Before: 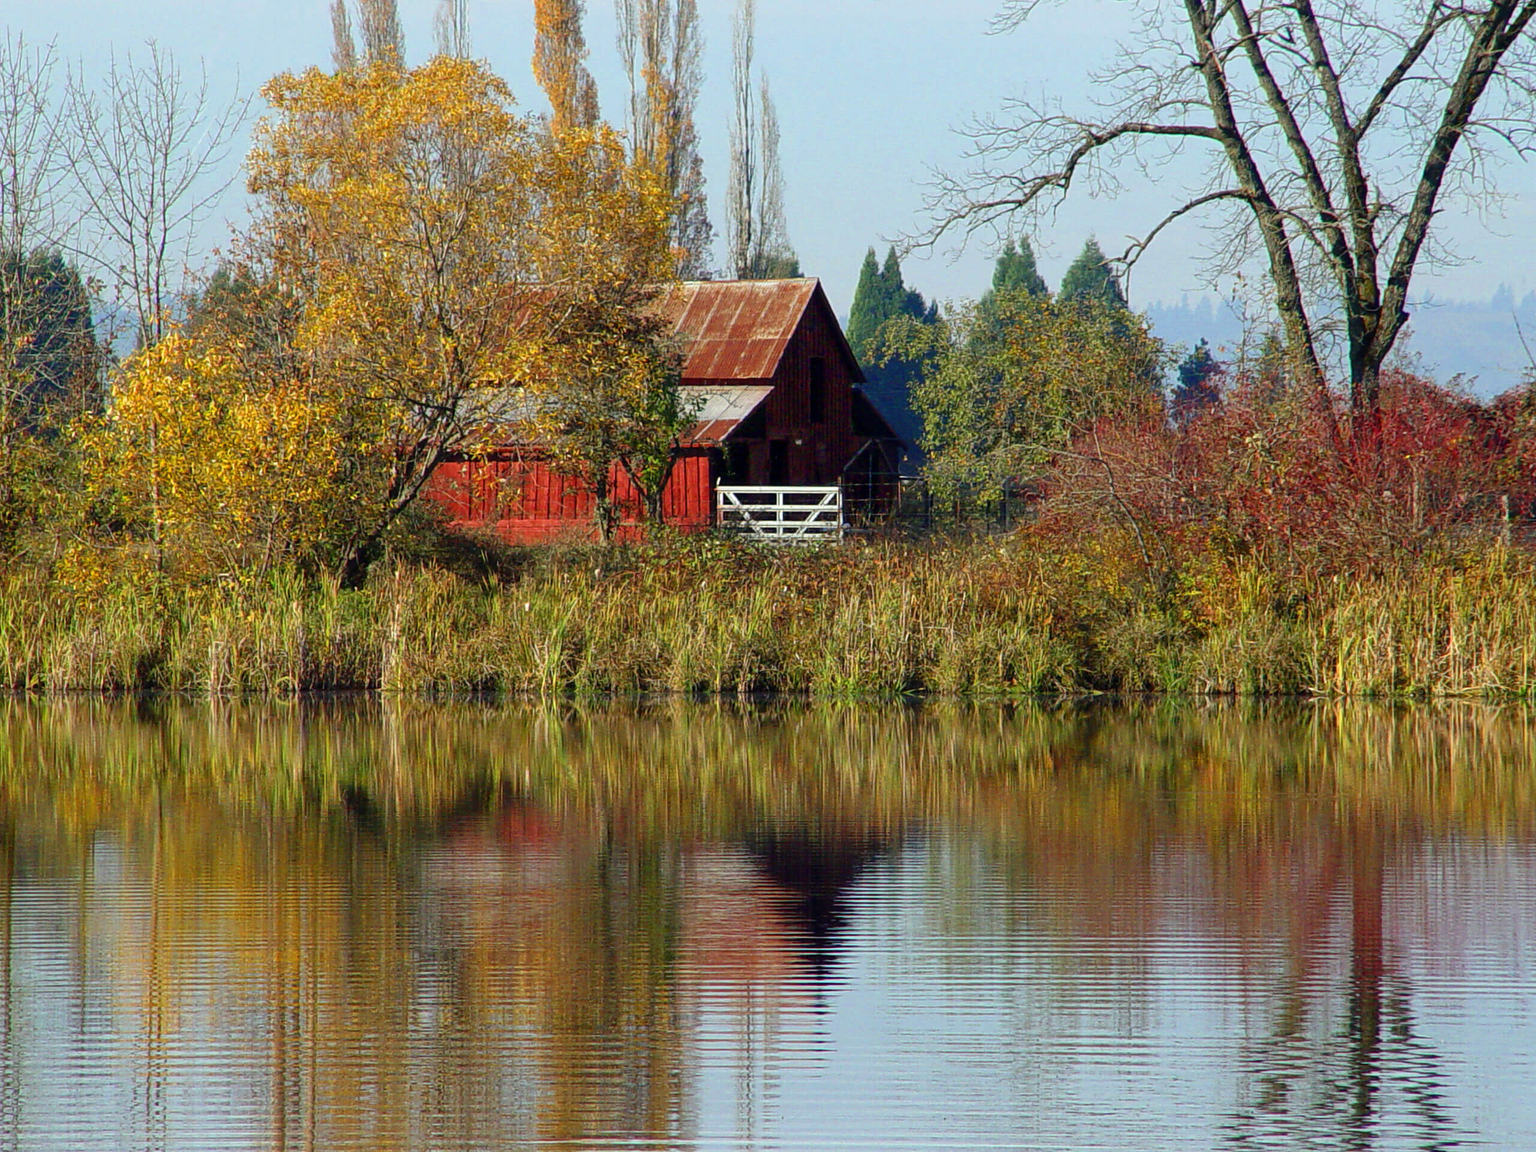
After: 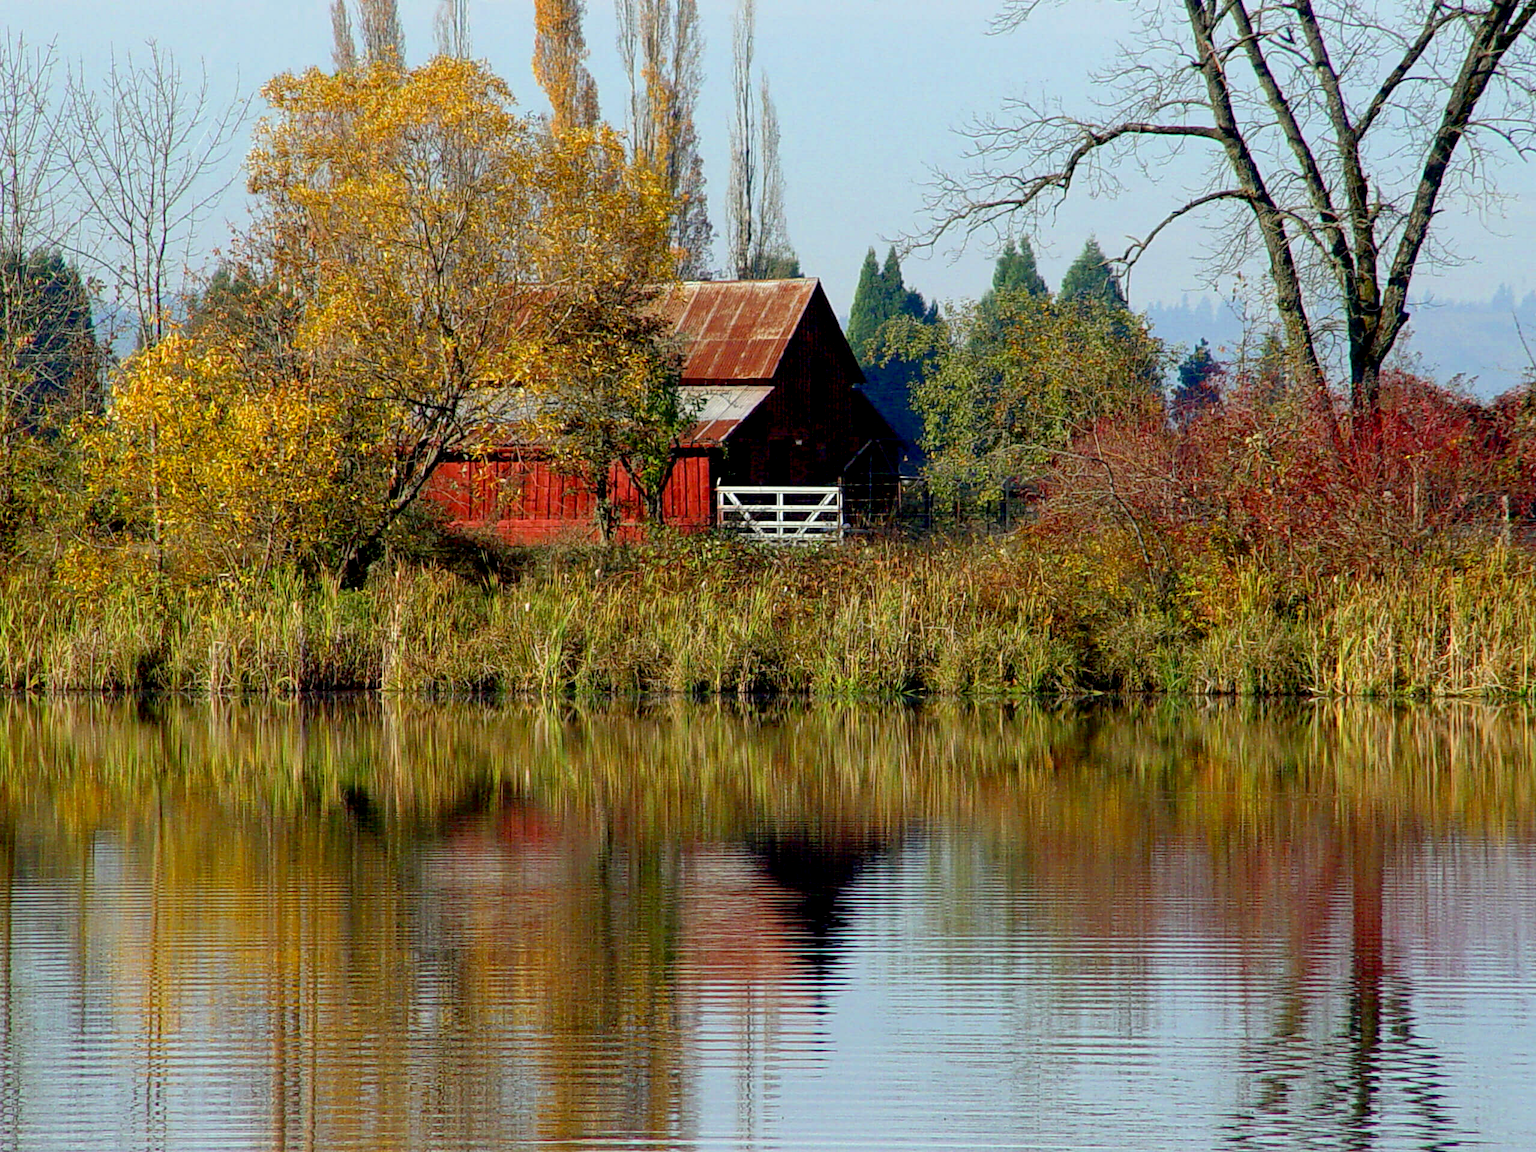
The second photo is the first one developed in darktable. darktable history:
exposure: black level correction 0.011, compensate highlight preservation false
